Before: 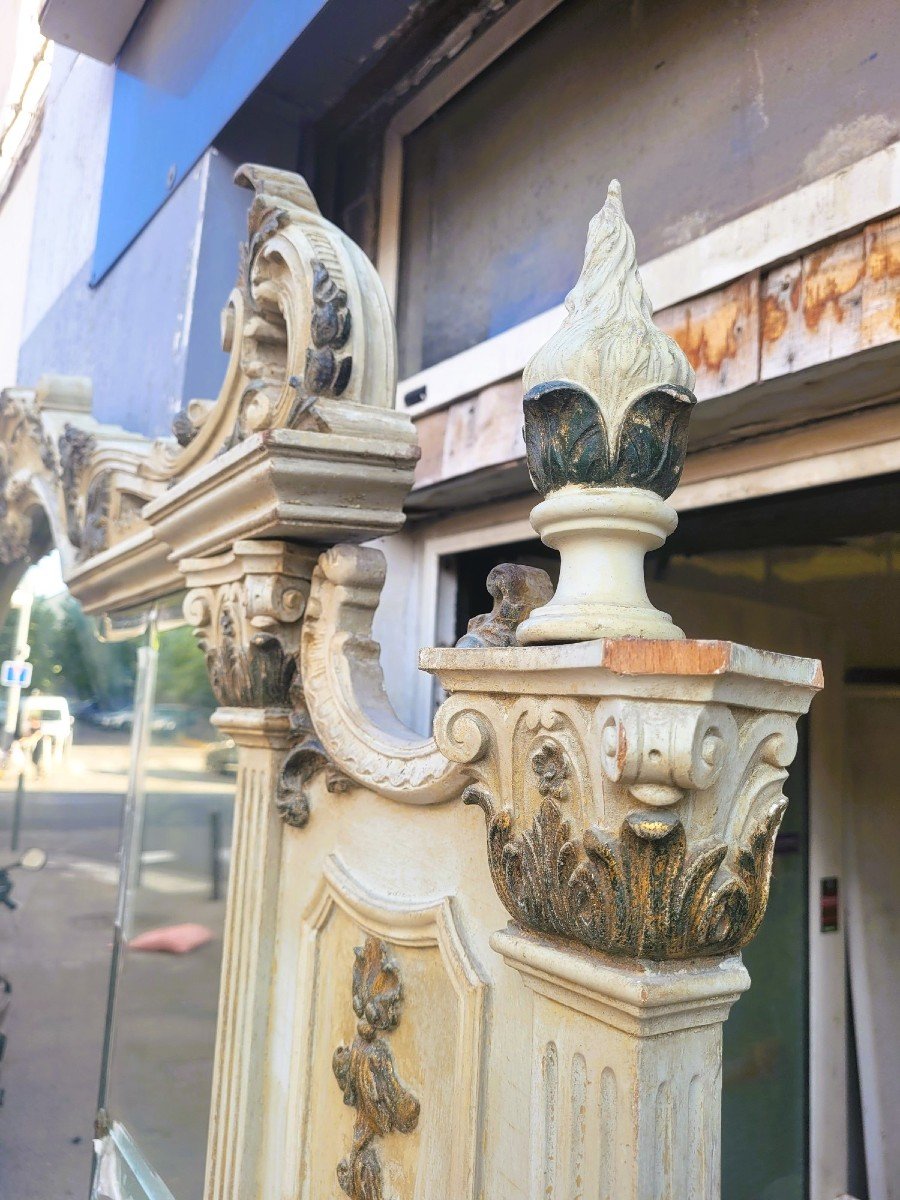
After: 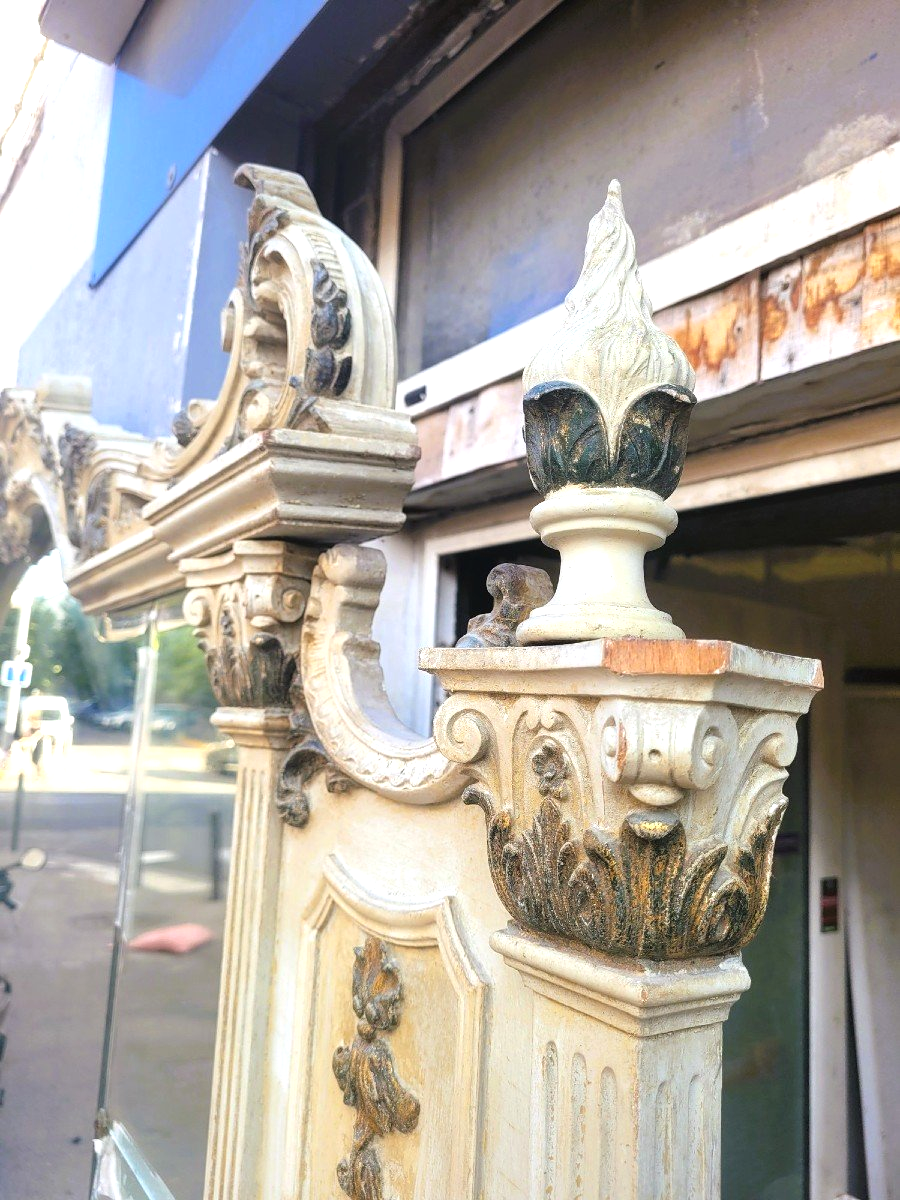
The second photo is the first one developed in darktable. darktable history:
exposure: compensate highlight preservation false
tone equalizer: -8 EV -0.424 EV, -7 EV -0.414 EV, -6 EV -0.364 EV, -5 EV -0.202 EV, -3 EV 0.23 EV, -2 EV 0.352 EV, -1 EV 0.399 EV, +0 EV 0.439 EV, mask exposure compensation -0.49 EV
